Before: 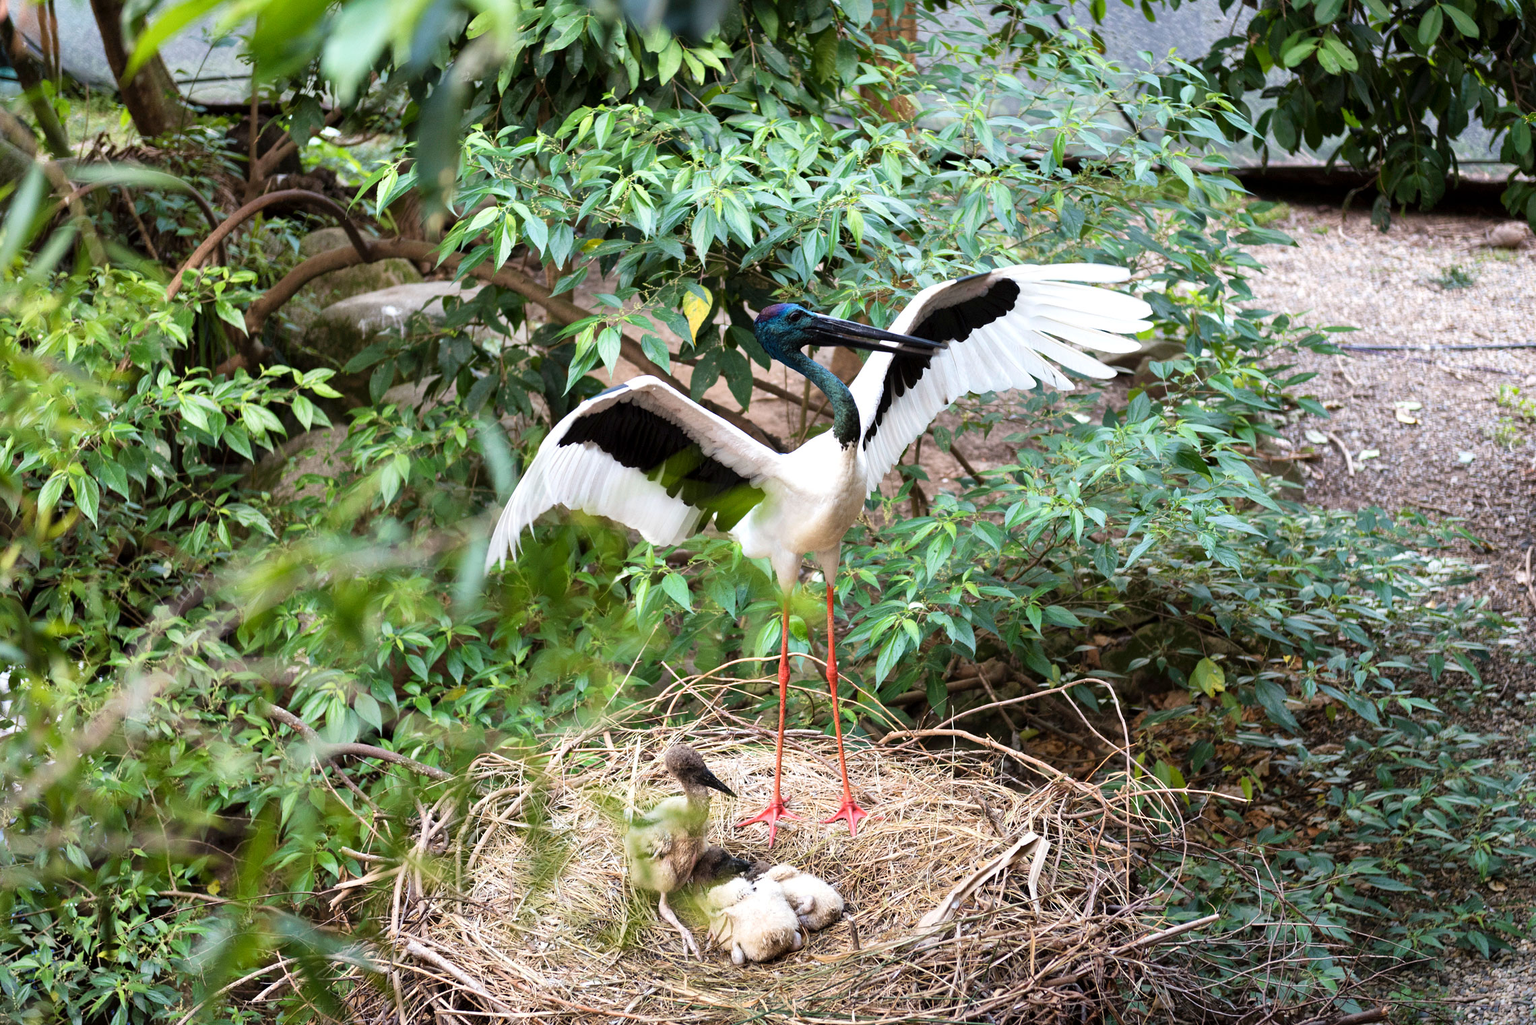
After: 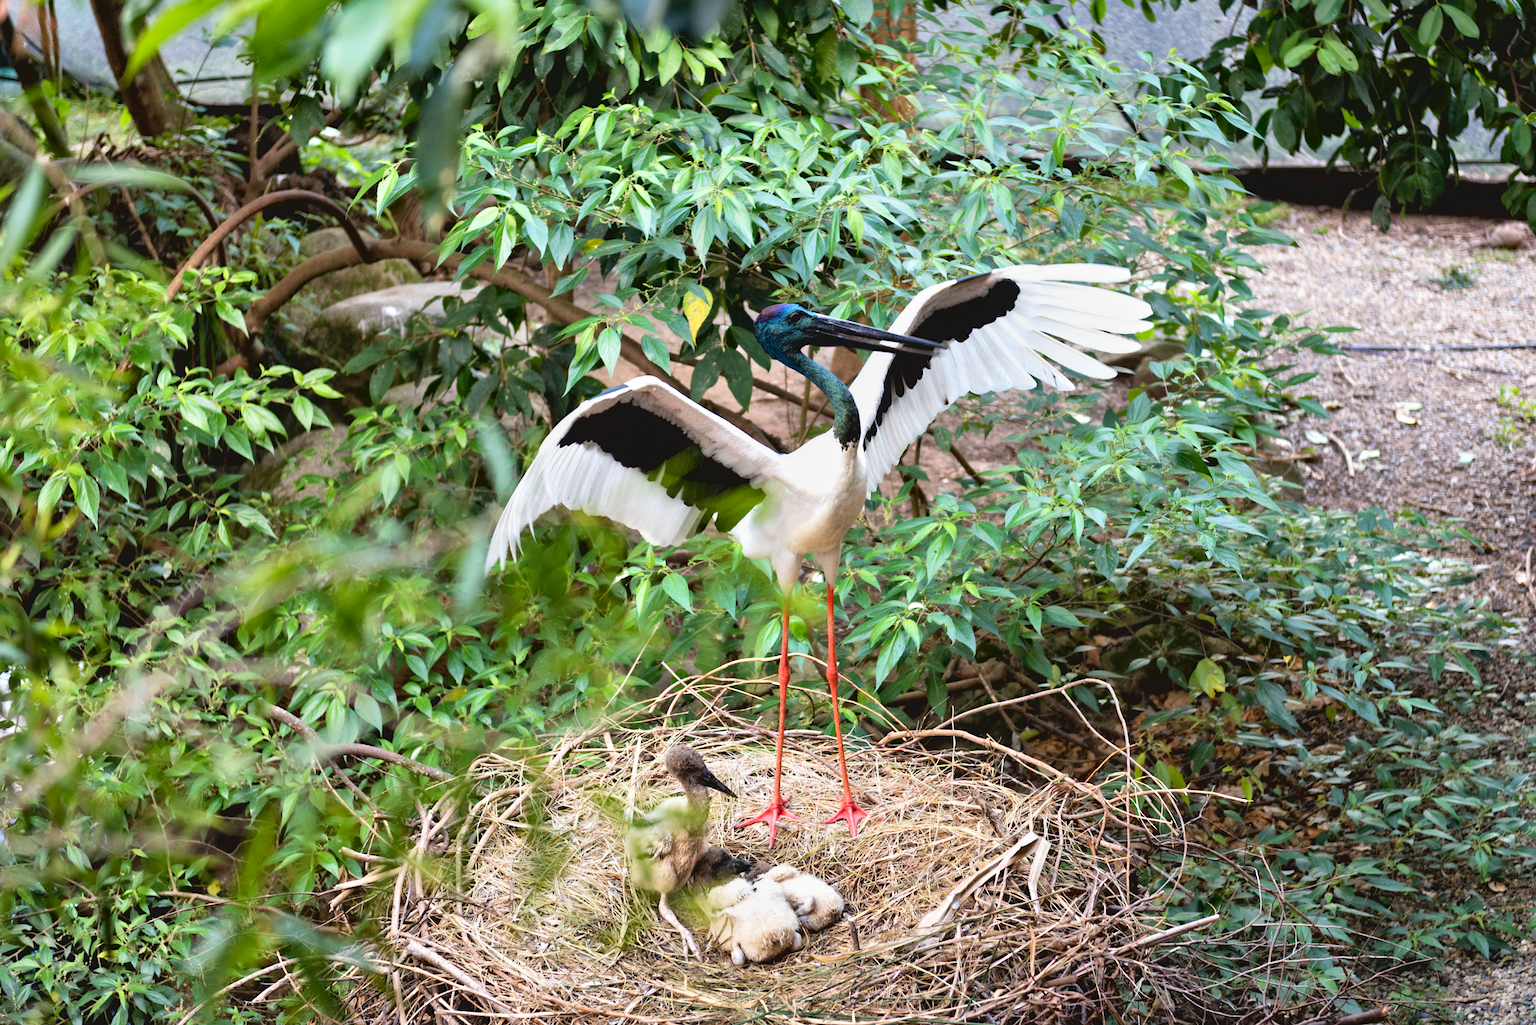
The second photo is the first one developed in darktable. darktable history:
contrast brightness saturation: contrast -0.1, brightness 0.05, saturation 0.08
contrast equalizer: y [[0.5, 0.5, 0.544, 0.569, 0.5, 0.5], [0.5 ×6], [0.5 ×6], [0 ×6], [0 ×6]]
exposure: black level correction 0.004, exposure 0.014 EV, compensate highlight preservation false
white balance: red 1, blue 1
